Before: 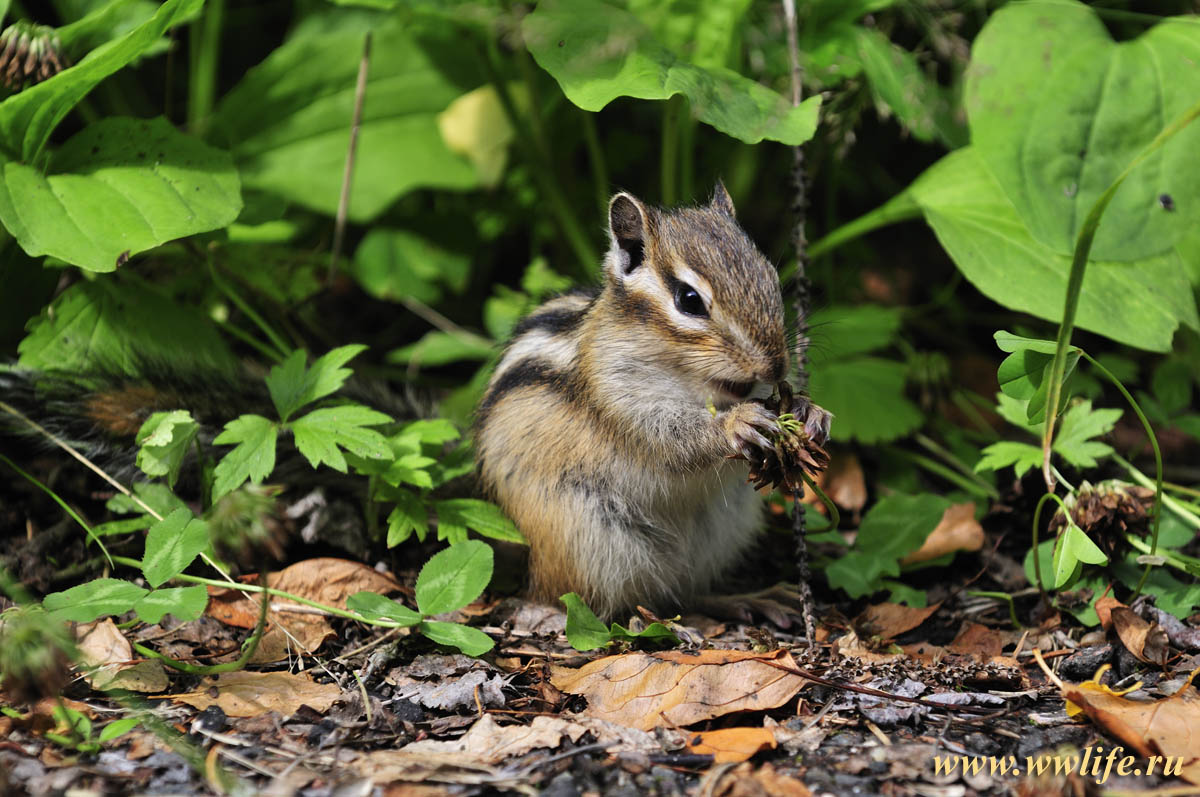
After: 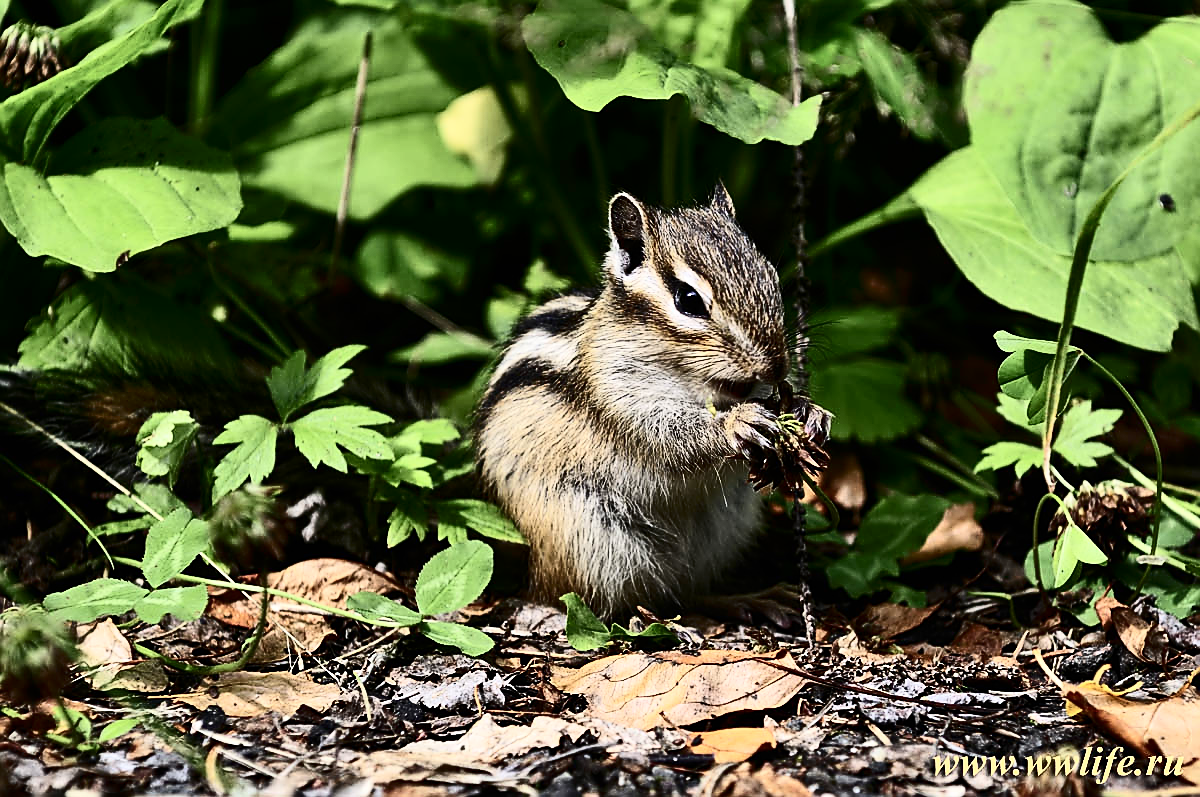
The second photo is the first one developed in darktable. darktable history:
contrast brightness saturation: contrast 0.5, saturation -0.1
sharpen: radius 1.4, amount 1.25, threshold 0.7
color balance rgb: on, module defaults
